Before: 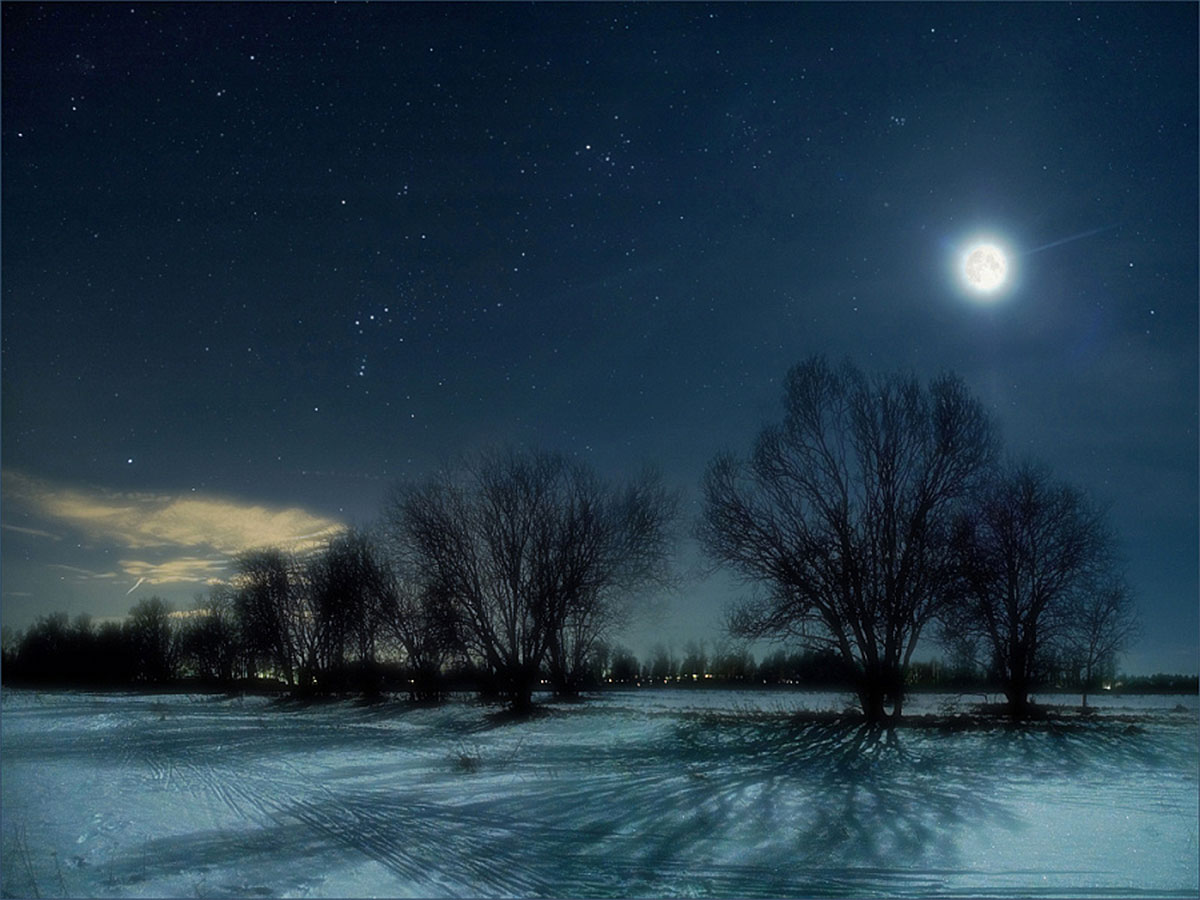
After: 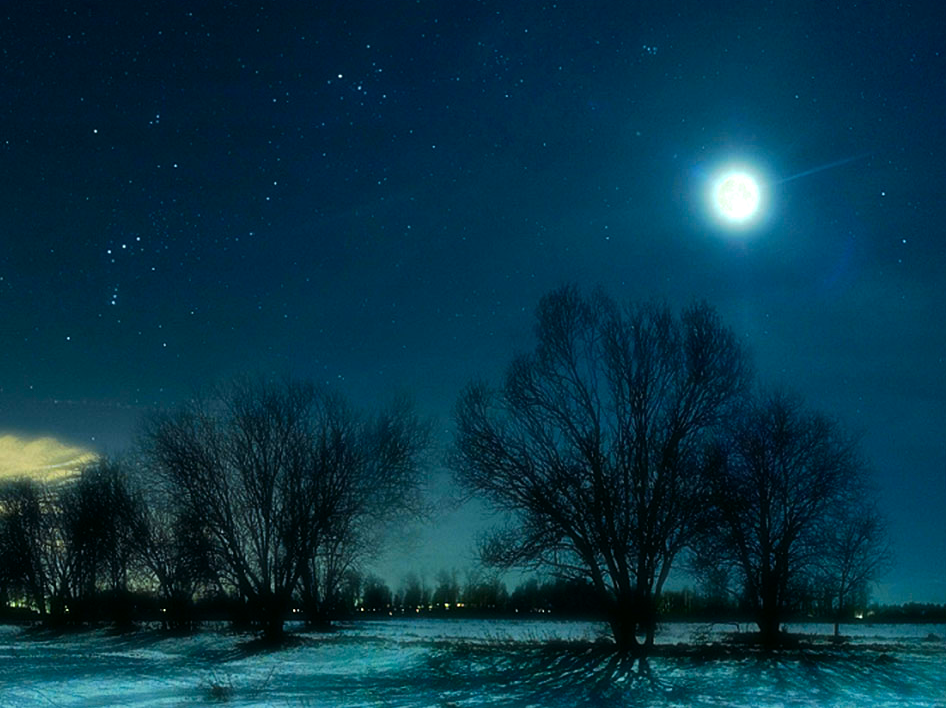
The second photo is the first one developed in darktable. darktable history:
tone equalizer: -8 EV -0.417 EV, -7 EV -0.389 EV, -6 EV -0.333 EV, -5 EV -0.222 EV, -3 EV 0.222 EV, -2 EV 0.333 EV, -1 EV 0.389 EV, +0 EV 0.417 EV, edges refinement/feathering 500, mask exposure compensation -1.25 EV, preserve details no
crop and rotate: left 20.74%, top 7.912%, right 0.375%, bottom 13.378%
color correction: highlights a* -7.33, highlights b* 1.26, shadows a* -3.55, saturation 1.4
